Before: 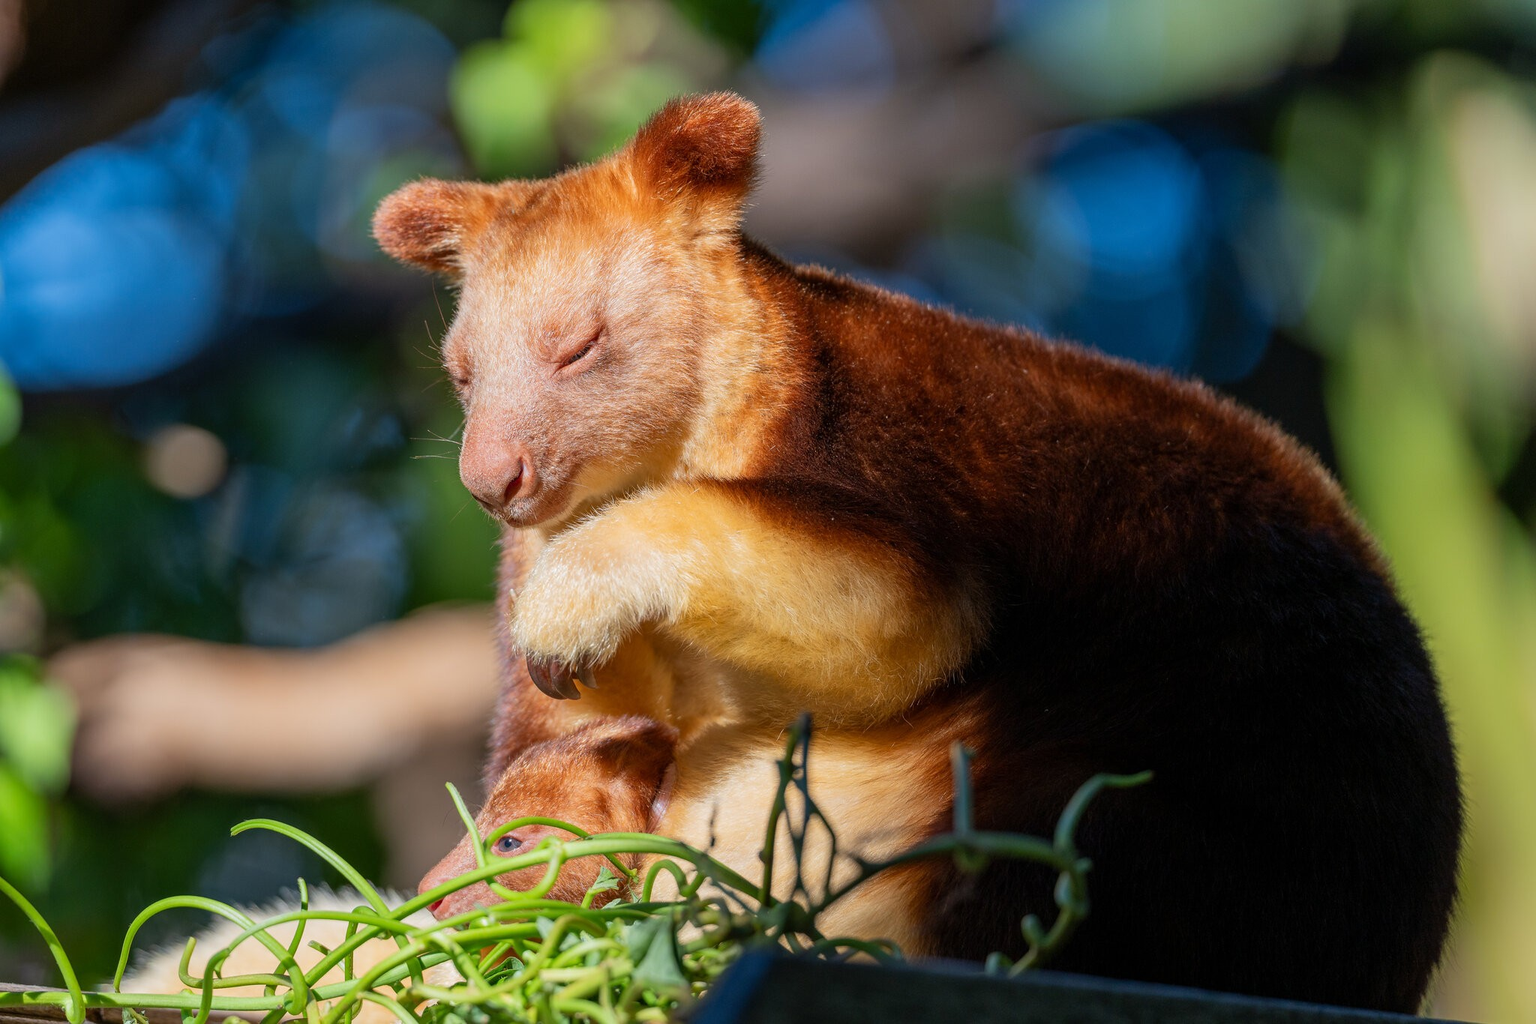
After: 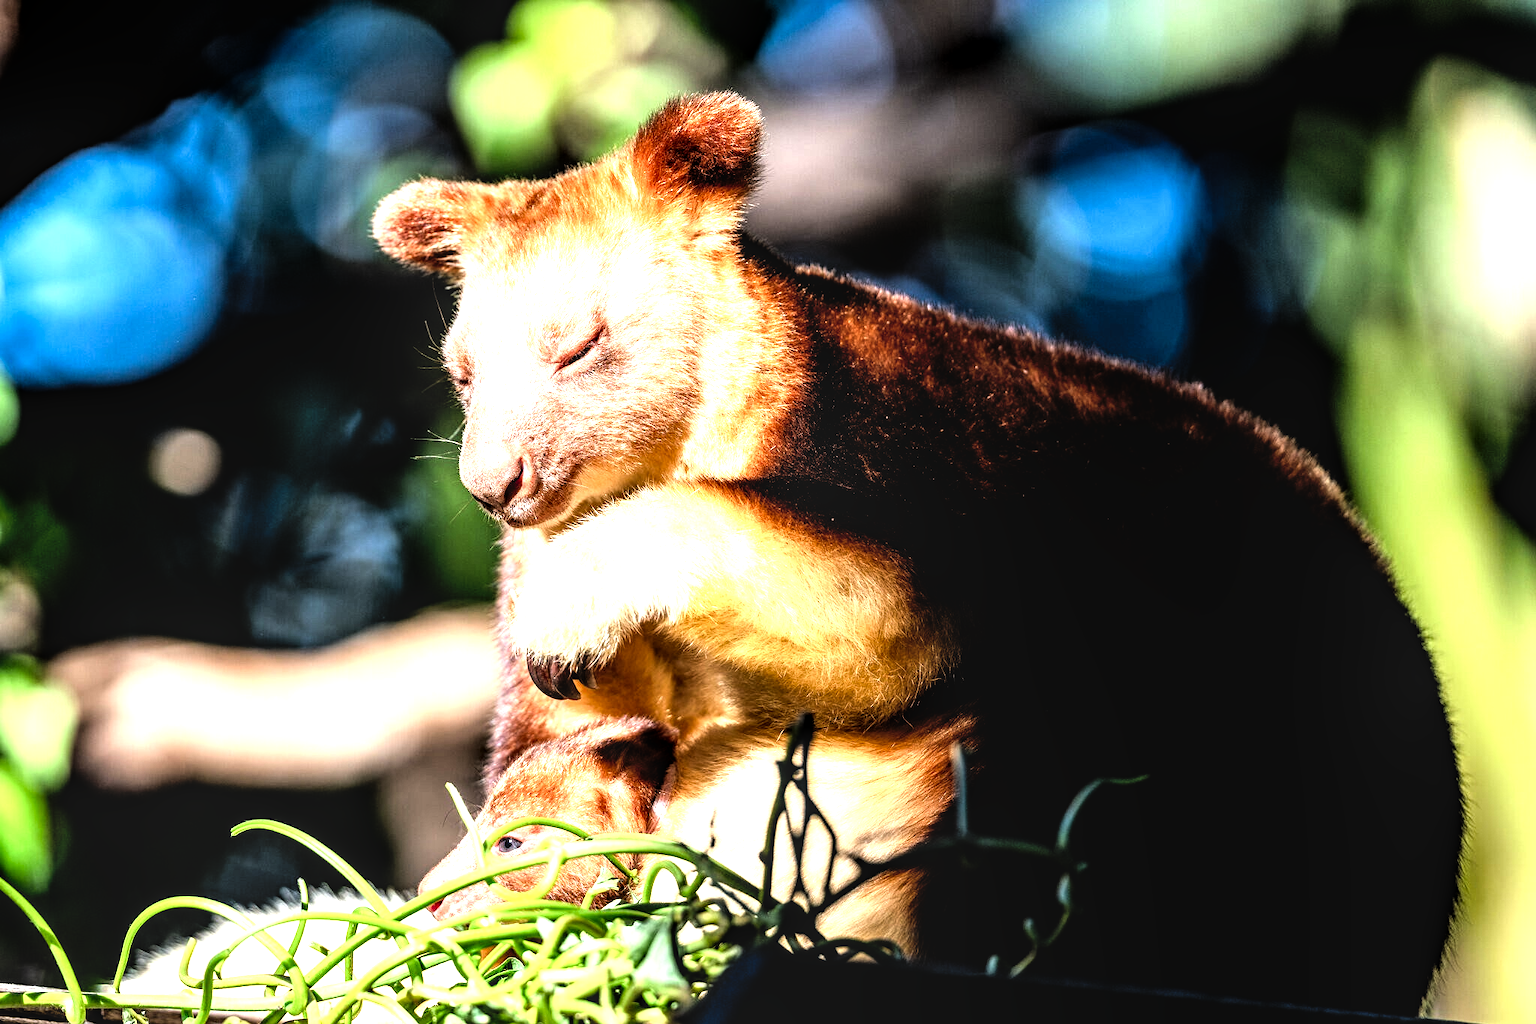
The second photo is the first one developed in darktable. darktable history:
filmic rgb: black relative exposure -3.75 EV, white relative exposure 2.4 EV, dynamic range scaling -50%, hardness 3.42, latitude 30%, contrast 1.8
local contrast: detail 130%
levels: levels [0, 0.352, 0.703]
